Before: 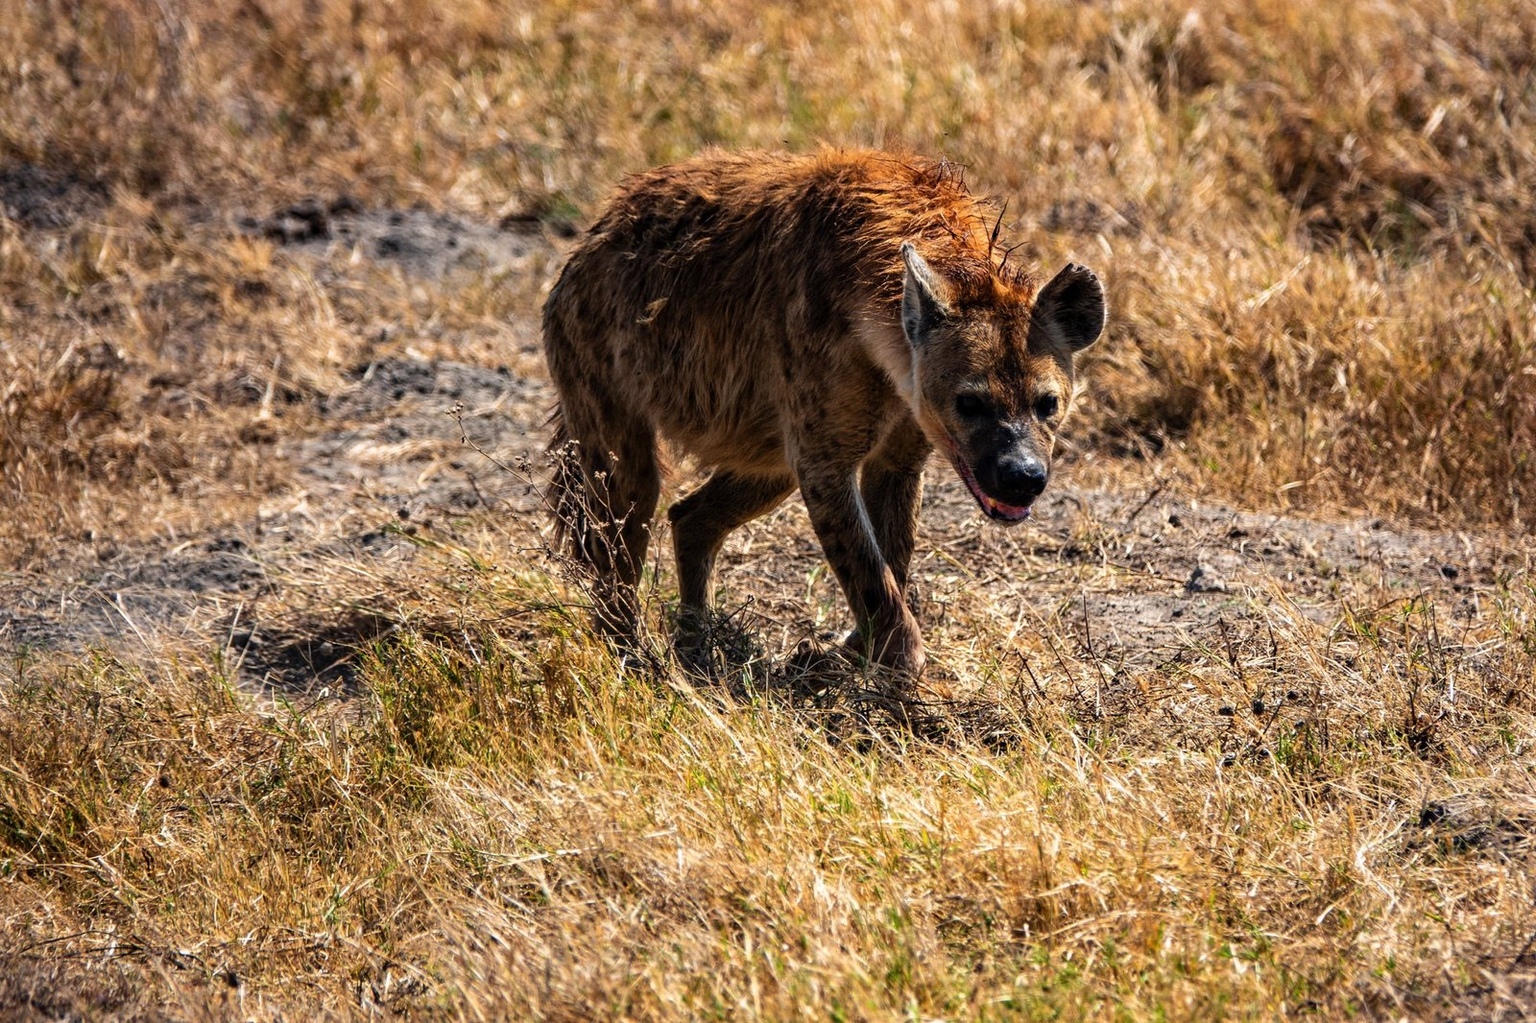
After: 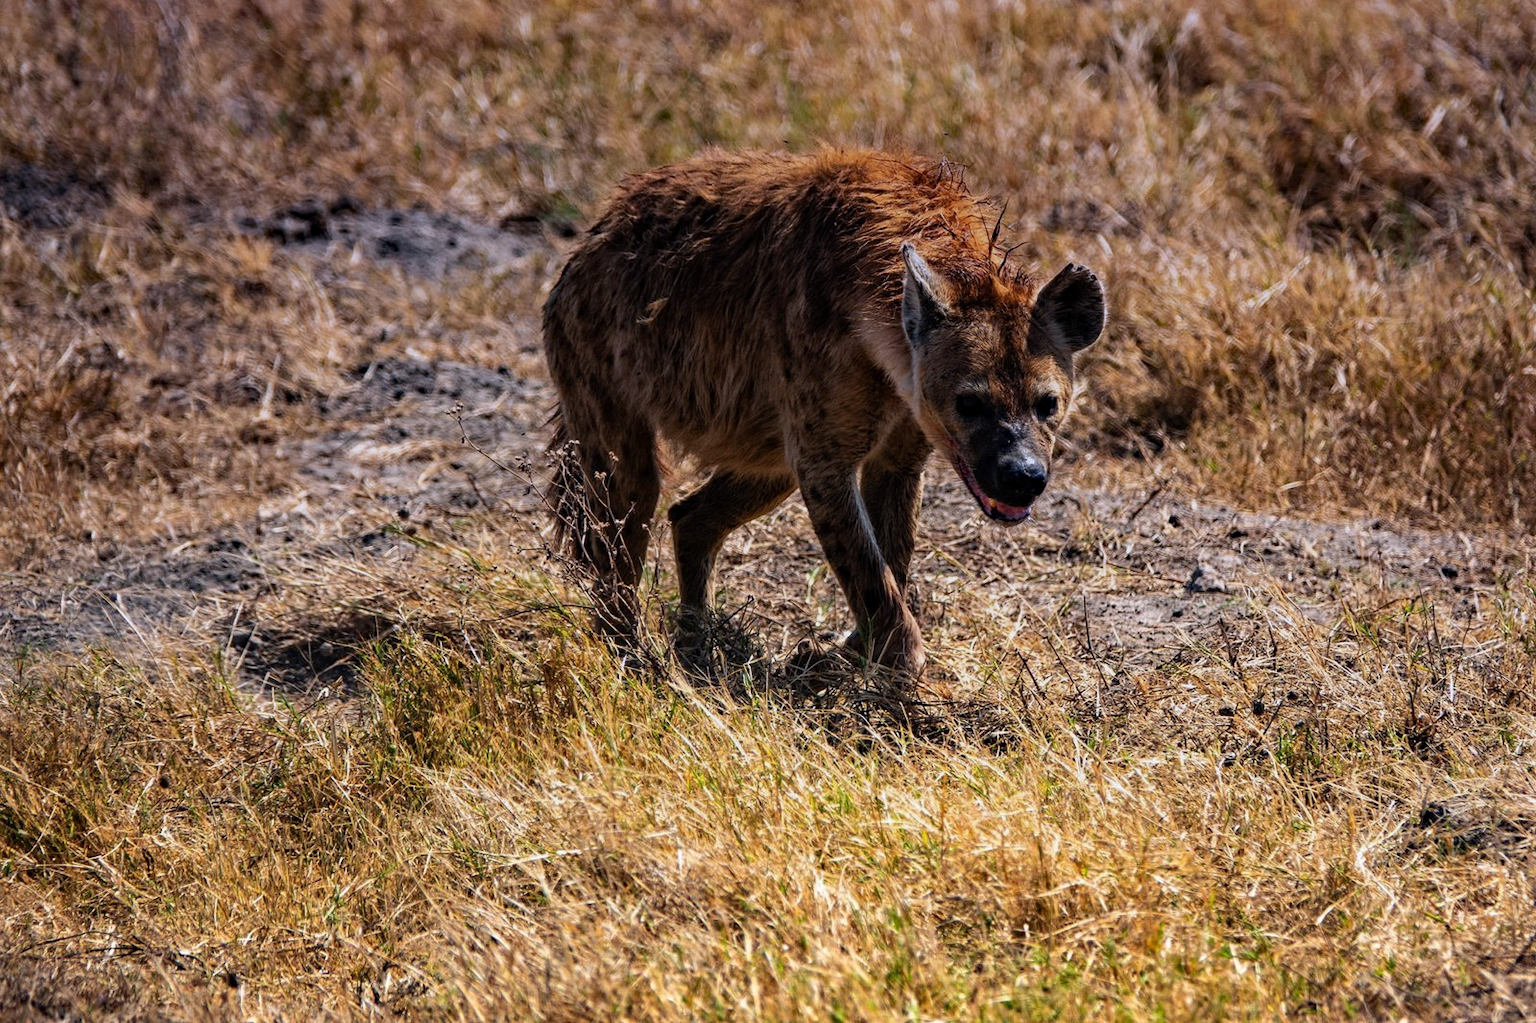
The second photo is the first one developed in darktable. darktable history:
graduated density: hue 238.83°, saturation 50%
haze removal: compatibility mode true, adaptive false
